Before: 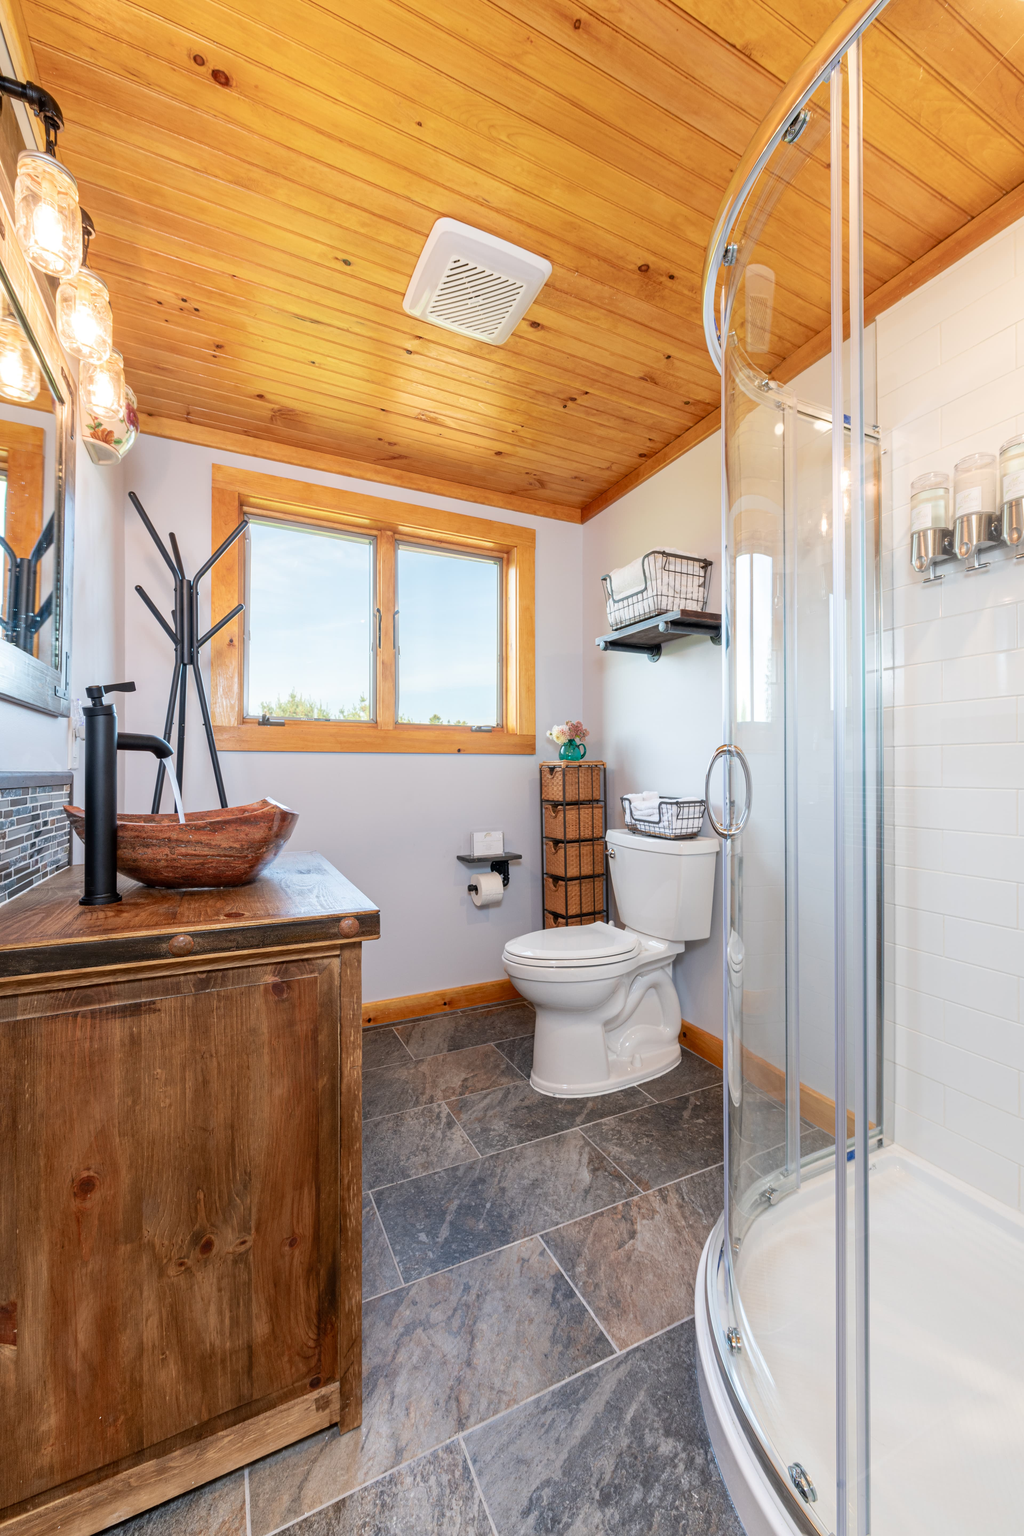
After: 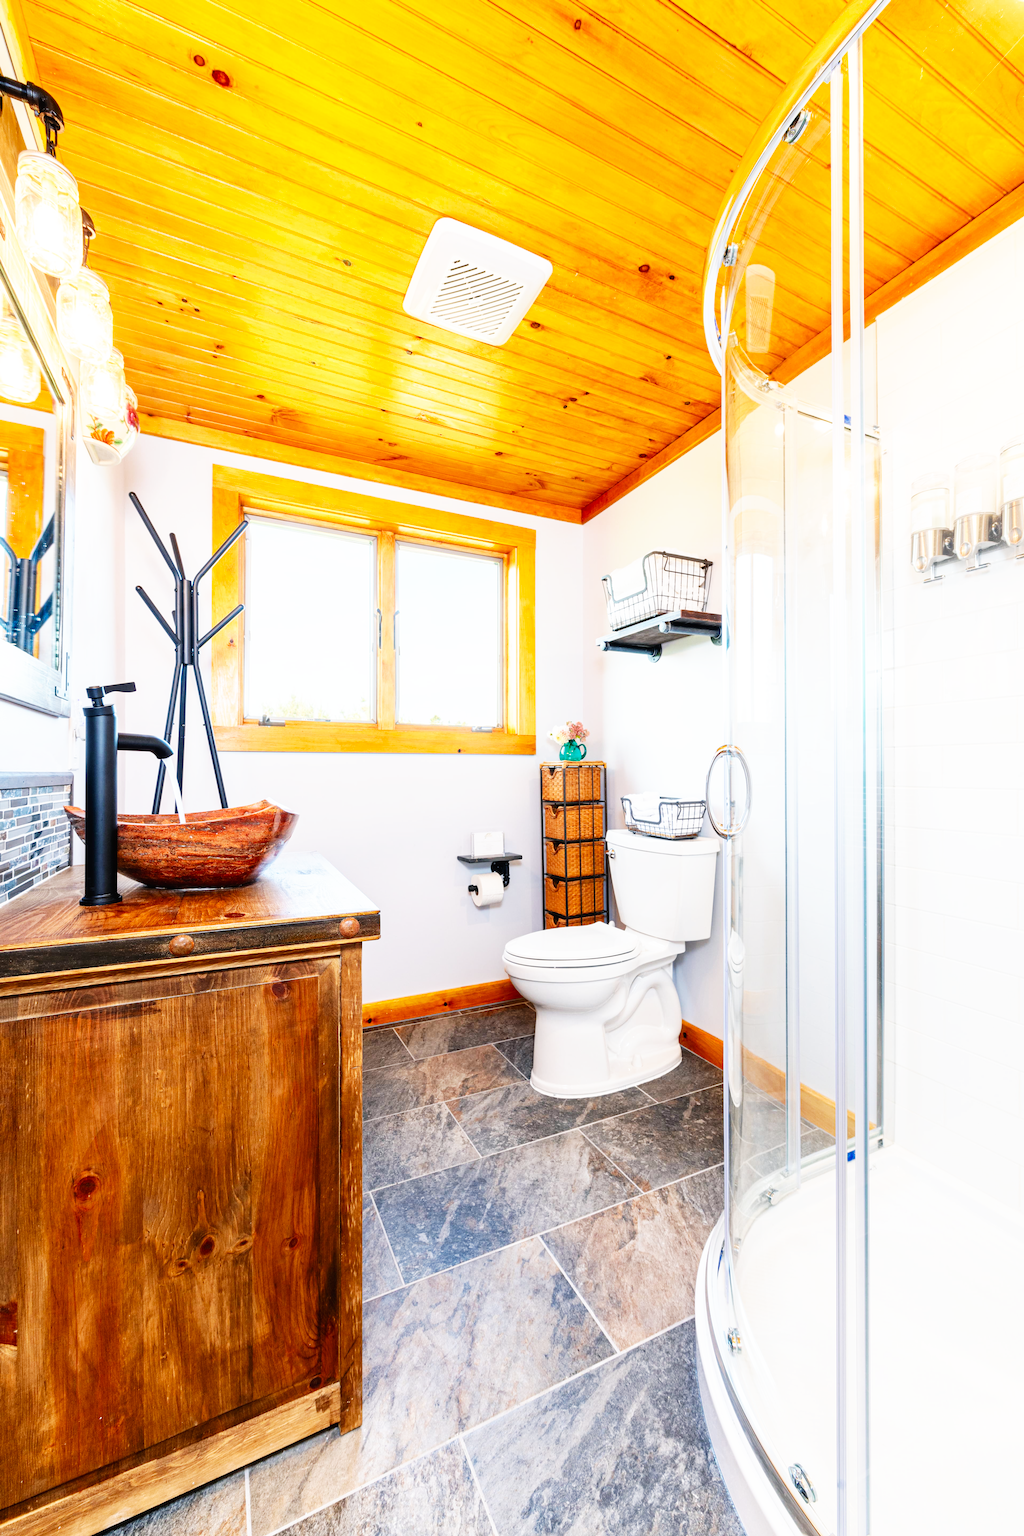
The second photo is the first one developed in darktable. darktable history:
base curve: curves: ch0 [(0, 0) (0.007, 0.004) (0.027, 0.03) (0.046, 0.07) (0.207, 0.54) (0.442, 0.872) (0.673, 0.972) (1, 1)], preserve colors none
color balance rgb: shadows lift › chroma 3.114%, shadows lift › hue 241.04°, global offset › luminance 0.223%, global offset › hue 169.9°, perceptual saturation grading › global saturation 10.866%, saturation formula JzAzBz (2021)
